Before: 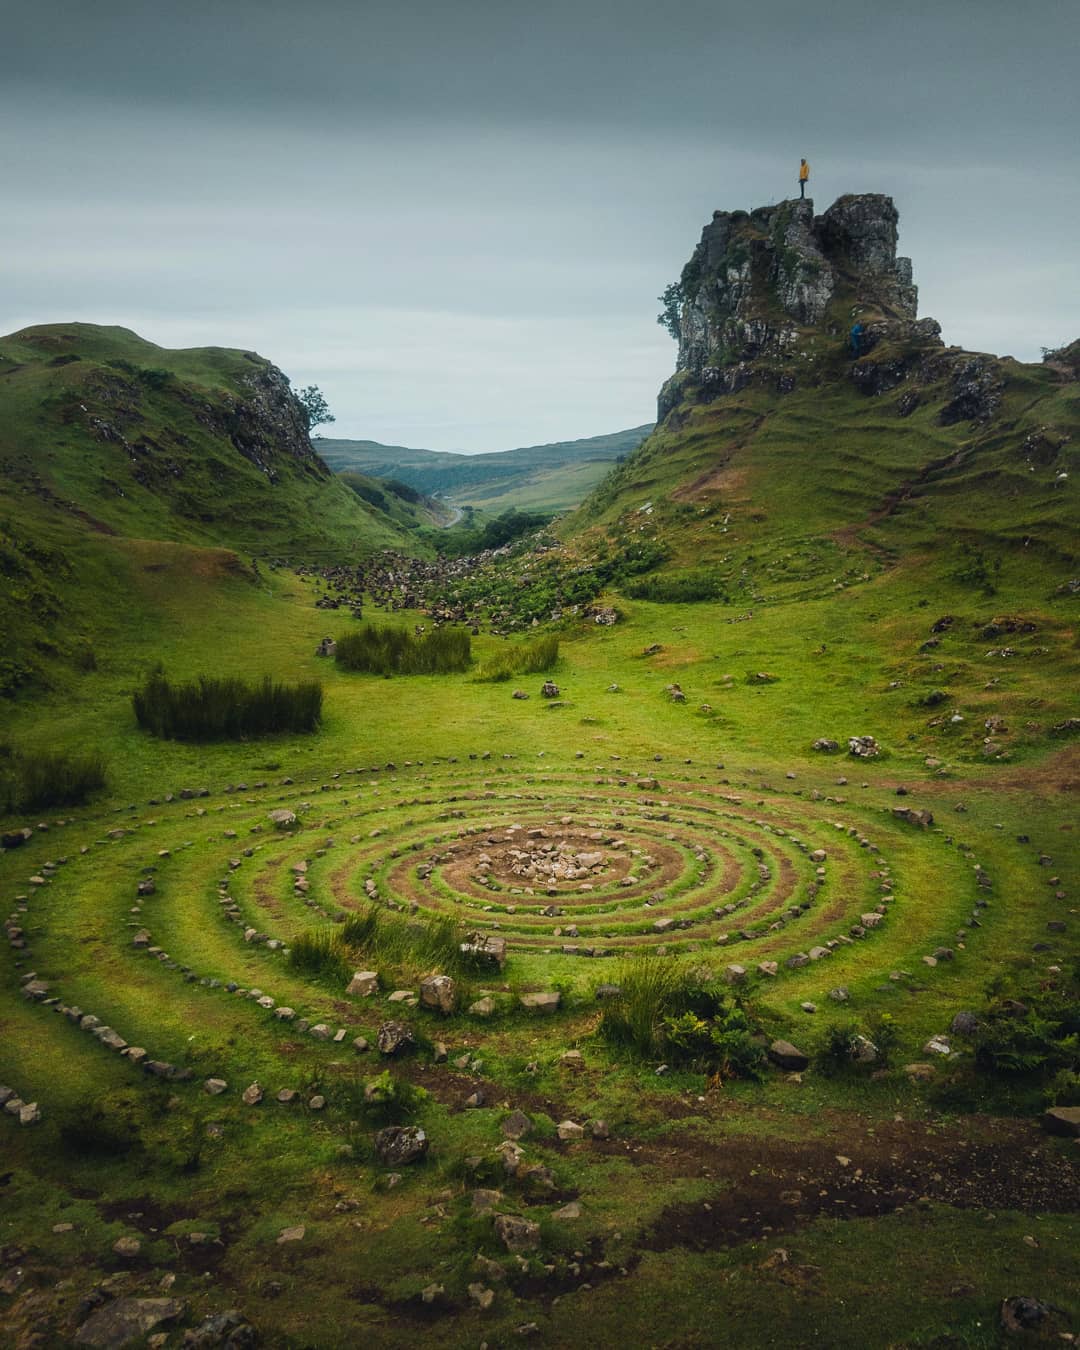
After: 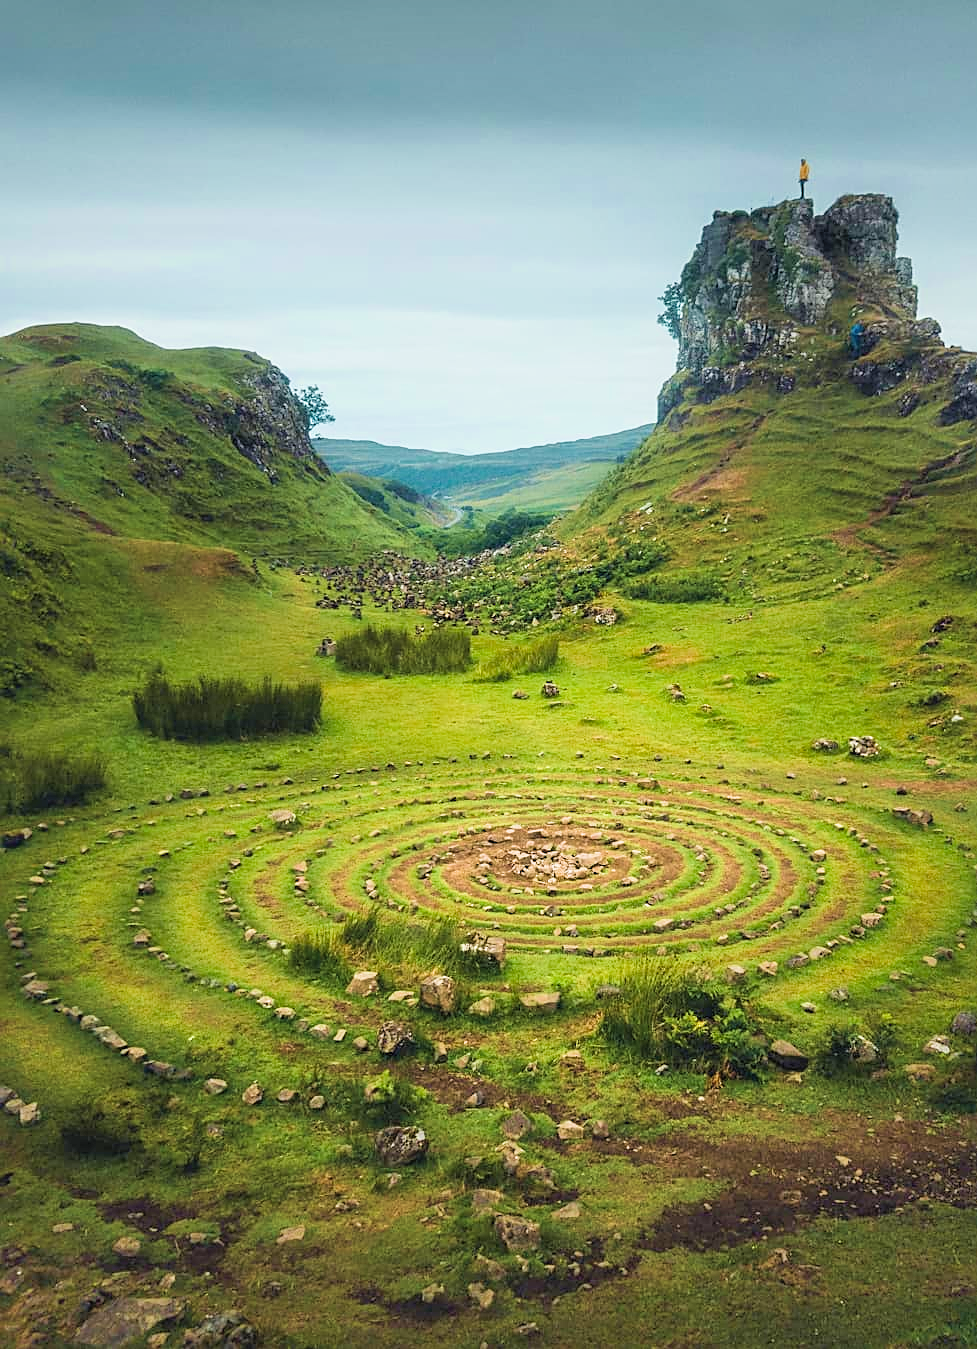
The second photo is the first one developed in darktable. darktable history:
exposure: black level correction 0, exposure 1.379 EV, compensate exposure bias true, compensate highlight preservation false
shadows and highlights: on, module defaults
sharpen: on, module defaults
crop: right 9.509%, bottom 0.031%
velvia: strength 36.57%
filmic rgb: hardness 4.17
white balance: emerald 1
